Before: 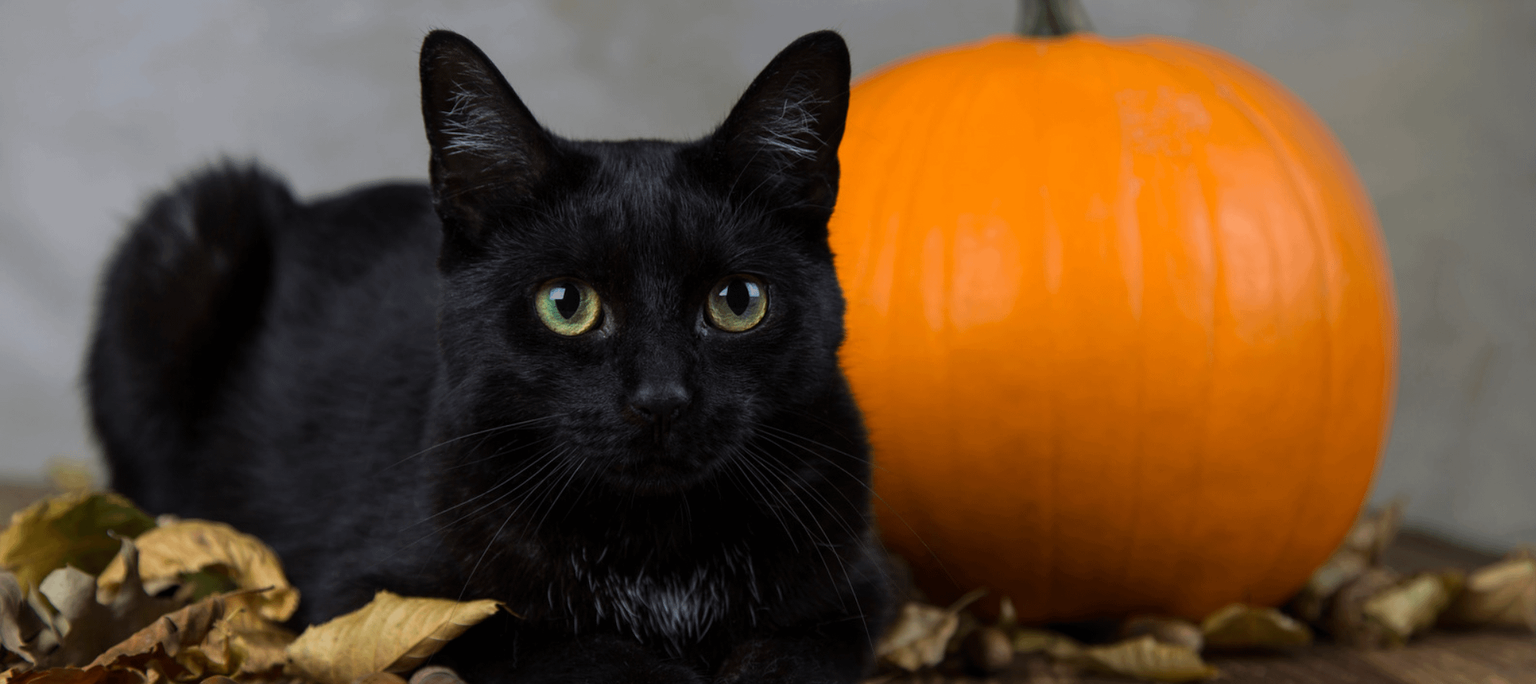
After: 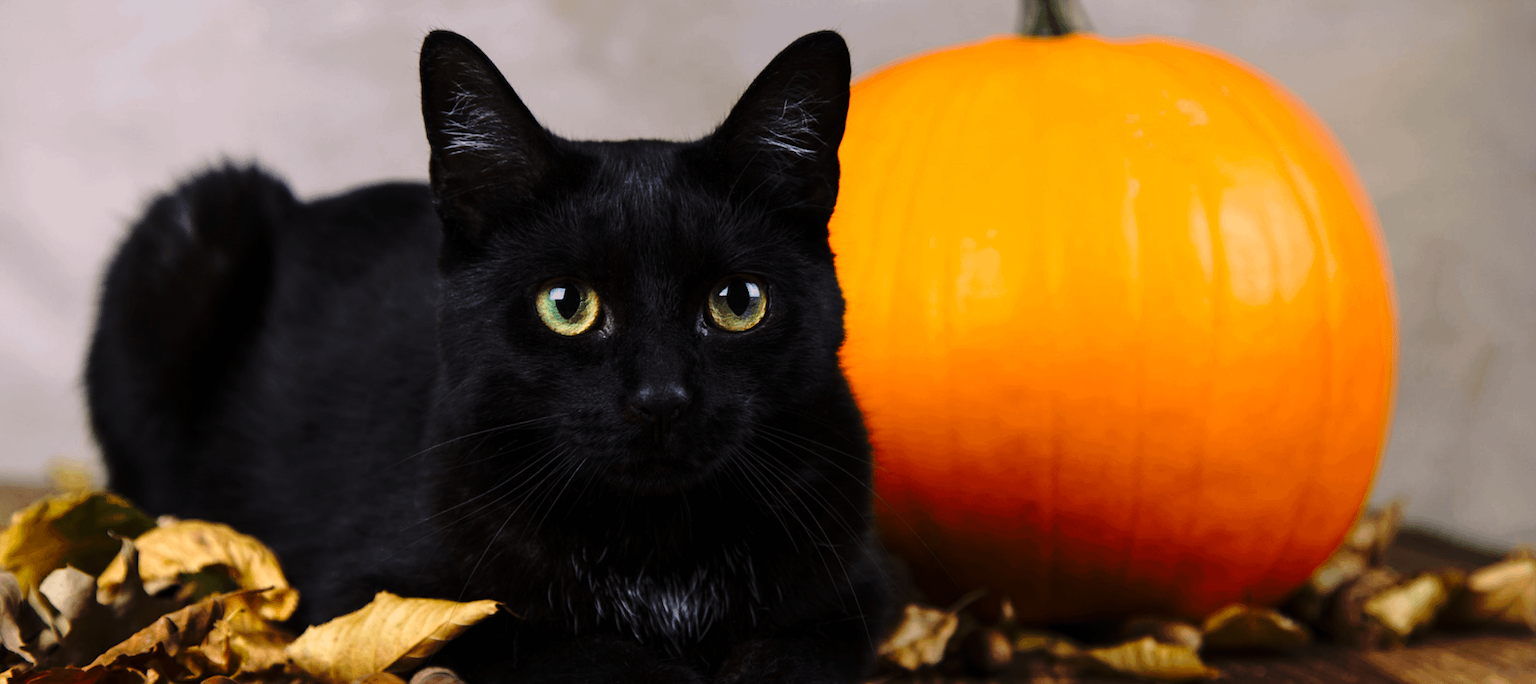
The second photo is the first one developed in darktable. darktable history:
base curve: curves: ch0 [(0, 0) (0.04, 0.03) (0.133, 0.232) (0.448, 0.748) (0.843, 0.968) (1, 1)], preserve colors none
color correction: highlights a* 7.1, highlights b* 3.75
